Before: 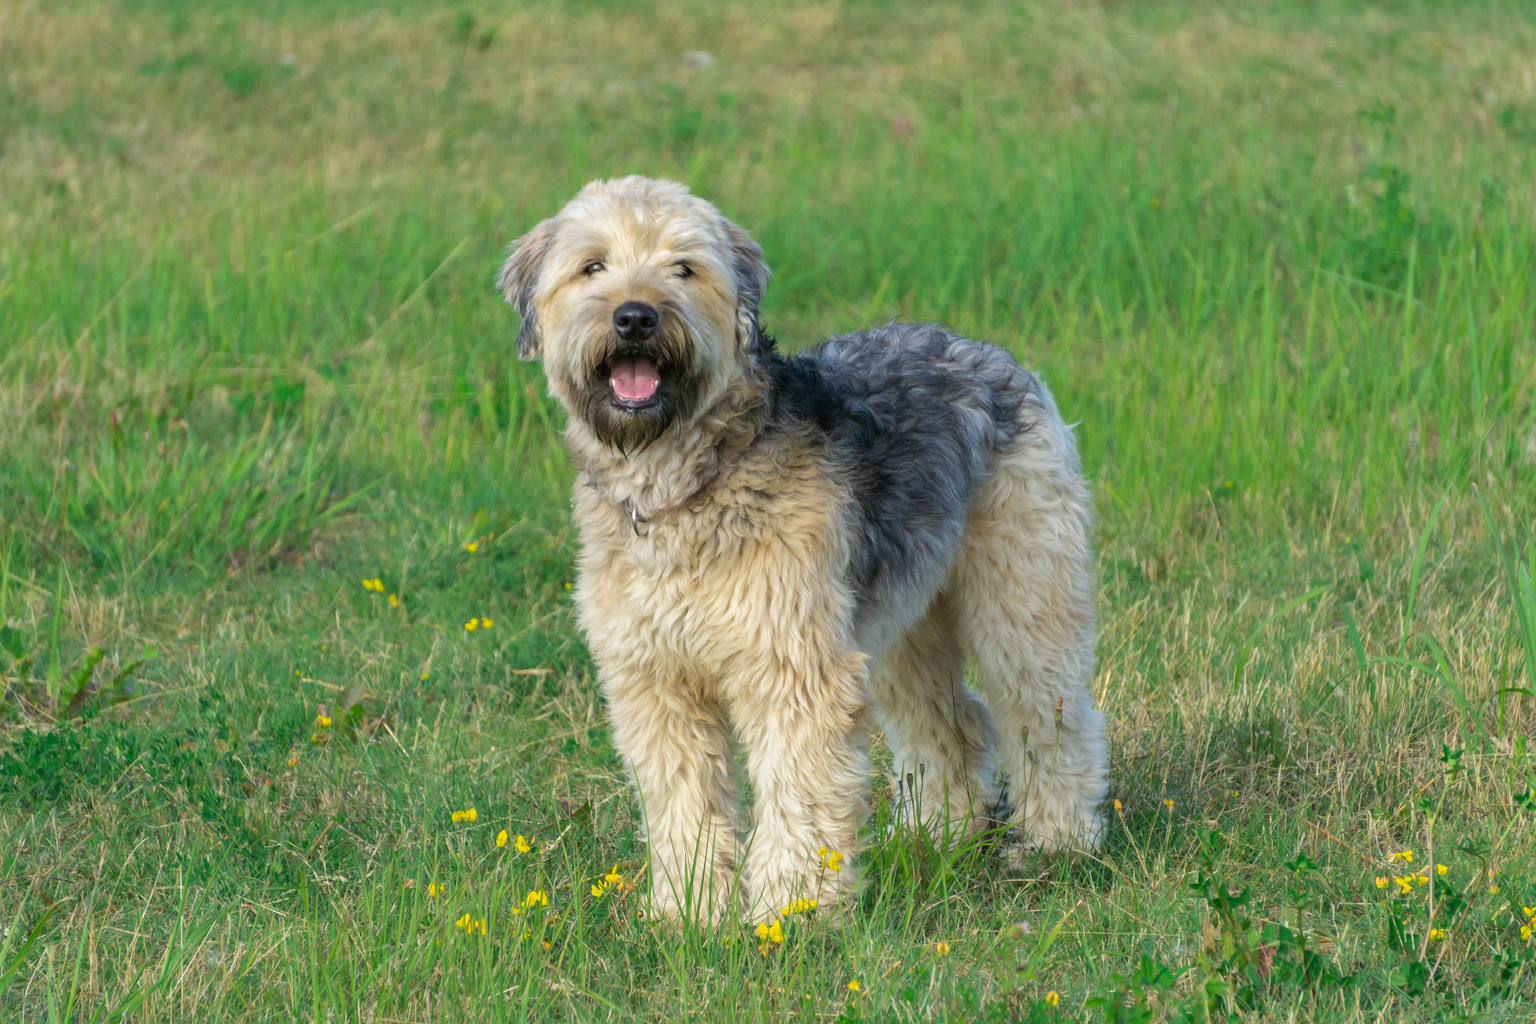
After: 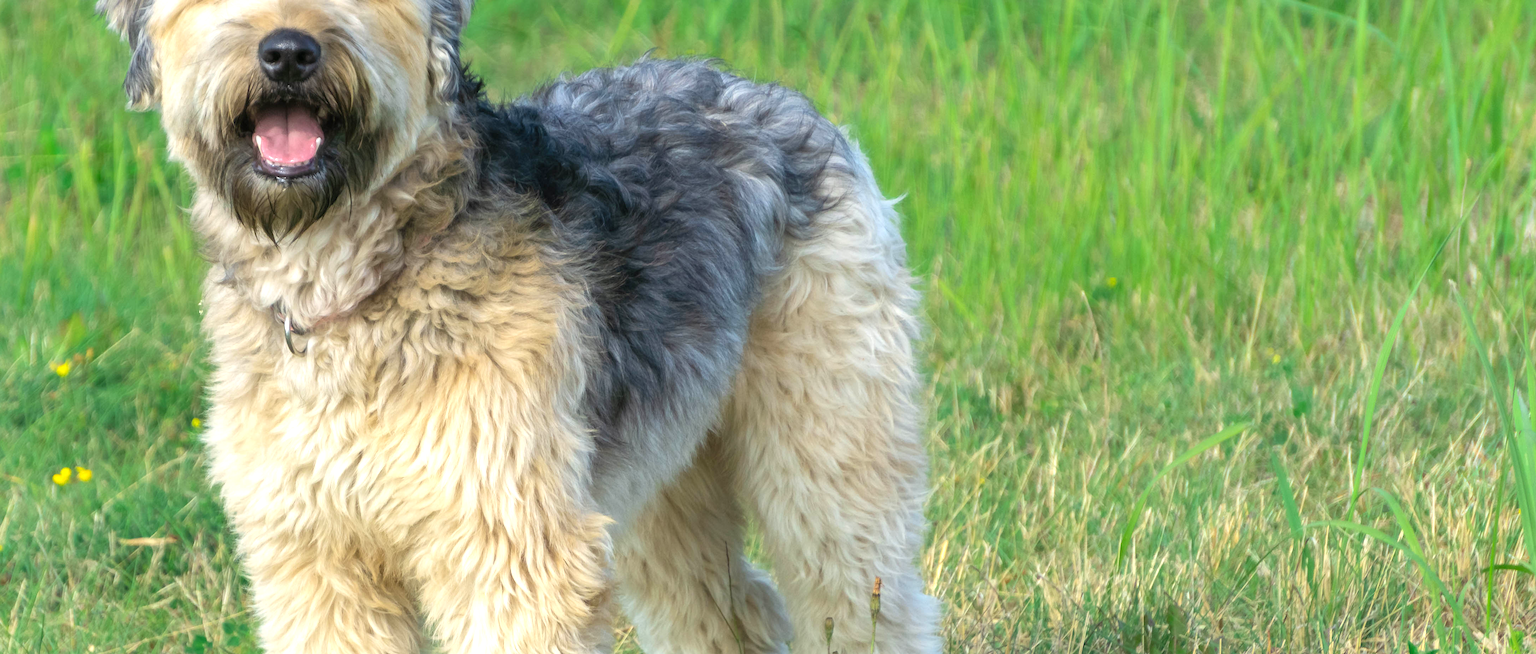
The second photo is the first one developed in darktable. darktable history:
exposure: exposure 0.654 EV, compensate exposure bias true, compensate highlight preservation false
crop and rotate: left 27.821%, top 27.457%, bottom 26.426%
